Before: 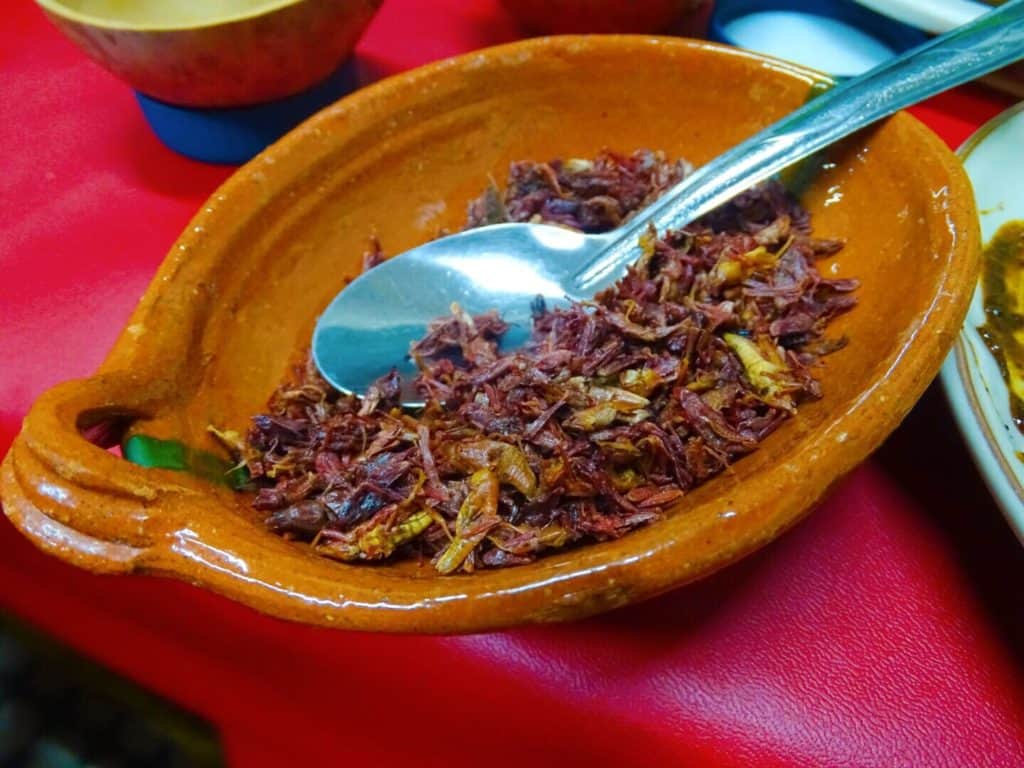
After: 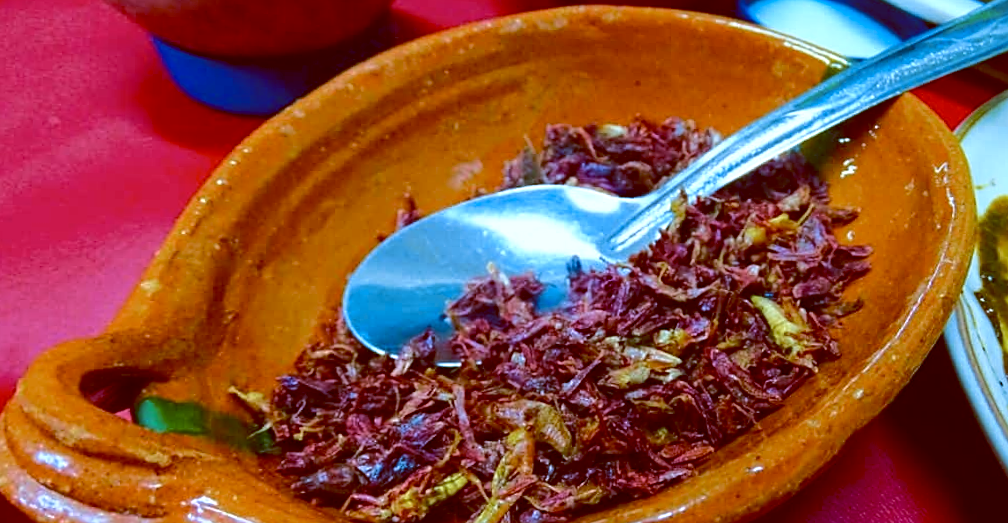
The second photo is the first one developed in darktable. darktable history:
crop: bottom 24.988%
color balance: lift [1, 1.015, 1.004, 0.985], gamma [1, 0.958, 0.971, 1.042], gain [1, 0.956, 0.977, 1.044]
sharpen: on, module defaults
white balance: red 0.948, green 1.02, blue 1.176
tone curve: curves: ch0 [(0, 0.021) (0.059, 0.053) (0.212, 0.18) (0.337, 0.304) (0.495, 0.505) (0.725, 0.731) (0.89, 0.919) (1, 1)]; ch1 [(0, 0) (0.094, 0.081) (0.285, 0.299) (0.413, 0.43) (0.479, 0.475) (0.54, 0.55) (0.615, 0.65) (0.683, 0.688) (1, 1)]; ch2 [(0, 0) (0.257, 0.217) (0.434, 0.434) (0.498, 0.507) (0.599, 0.578) (1, 1)], color space Lab, independent channels, preserve colors none
velvia: strength 27%
rotate and perspective: rotation -0.013°, lens shift (vertical) -0.027, lens shift (horizontal) 0.178, crop left 0.016, crop right 0.989, crop top 0.082, crop bottom 0.918
